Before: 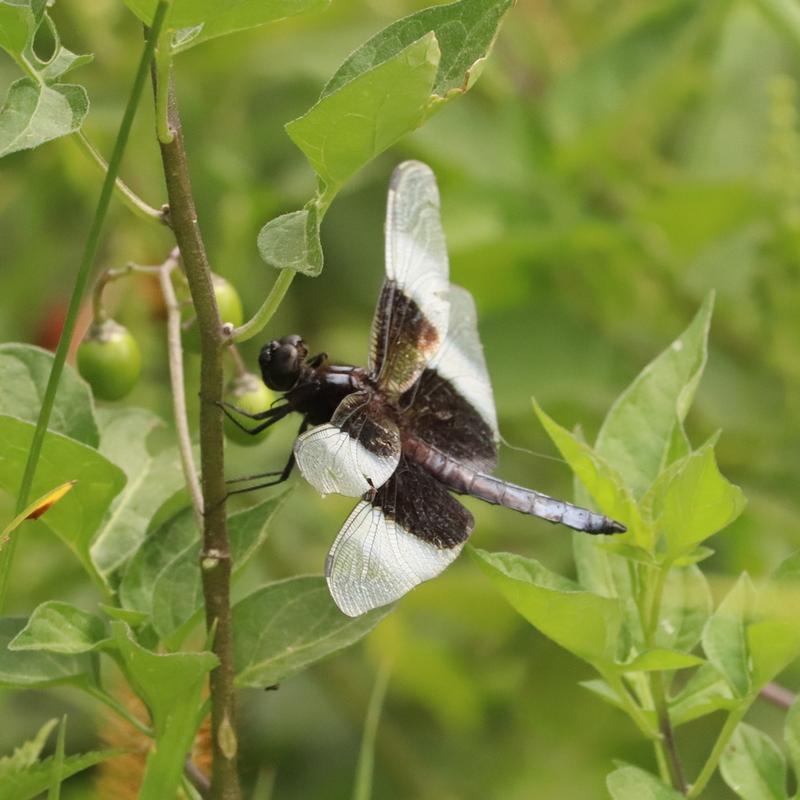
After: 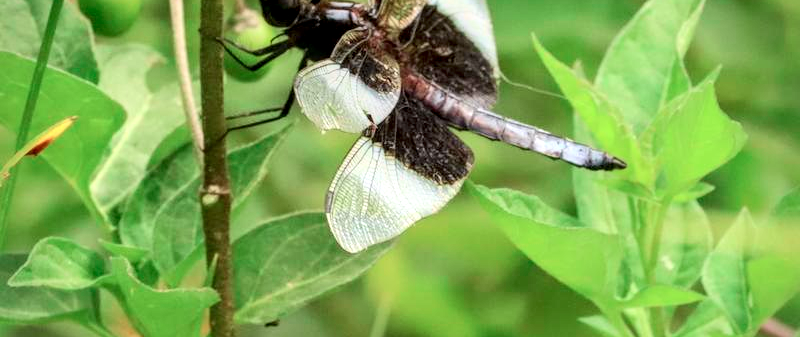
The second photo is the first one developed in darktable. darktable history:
vignetting: fall-off radius 62.61%, saturation -0.002
tone curve: curves: ch0 [(0, 0) (0.051, 0.027) (0.096, 0.071) (0.219, 0.248) (0.428, 0.52) (0.596, 0.713) (0.727, 0.823) (0.859, 0.924) (1, 1)]; ch1 [(0, 0) (0.1, 0.038) (0.318, 0.221) (0.413, 0.325) (0.454, 0.41) (0.493, 0.478) (0.503, 0.501) (0.516, 0.515) (0.548, 0.575) (0.561, 0.596) (0.594, 0.647) (0.666, 0.701) (1, 1)]; ch2 [(0, 0) (0.453, 0.44) (0.479, 0.476) (0.504, 0.5) (0.52, 0.526) (0.557, 0.585) (0.583, 0.608) (0.824, 0.815) (1, 1)], color space Lab, independent channels, preserve colors none
crop: top 45.614%, bottom 12.241%
local contrast: highlights 25%, detail 150%
